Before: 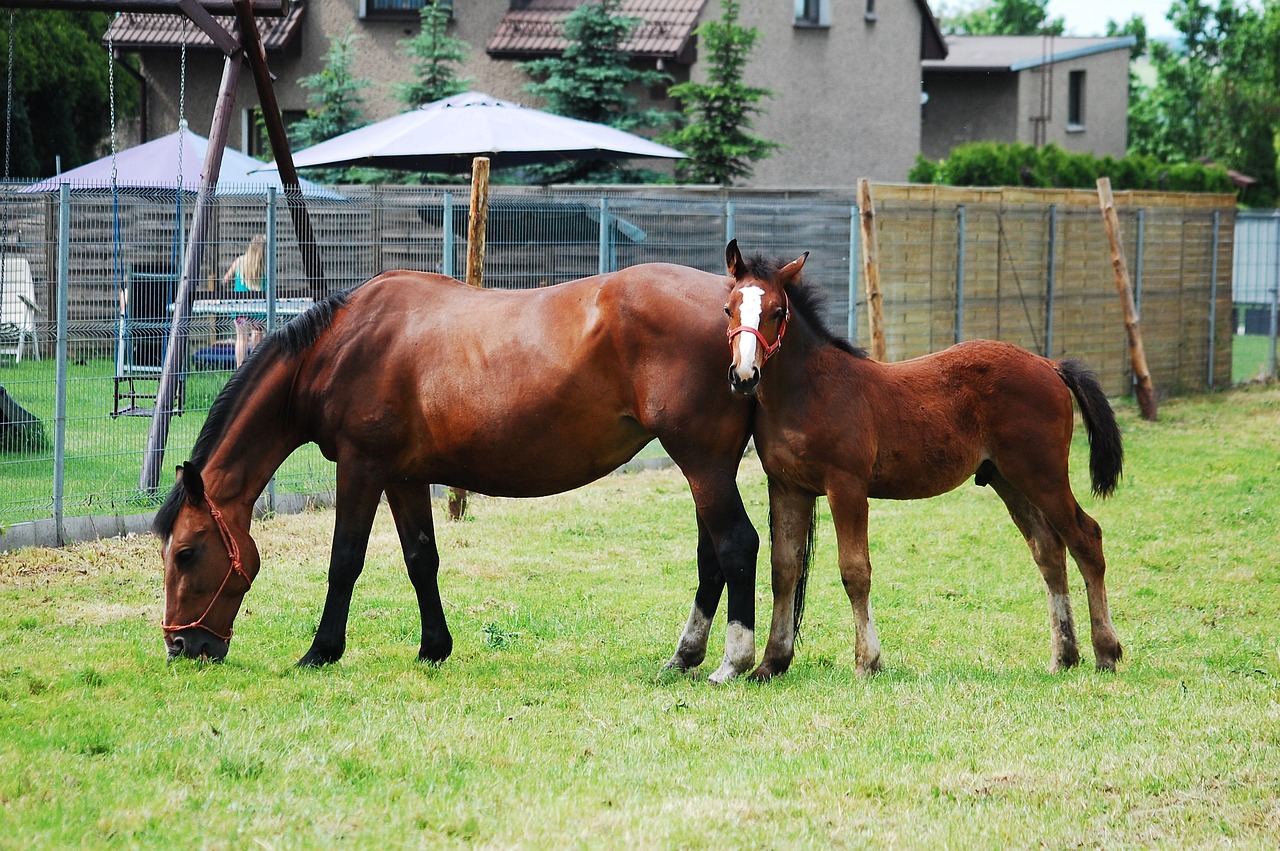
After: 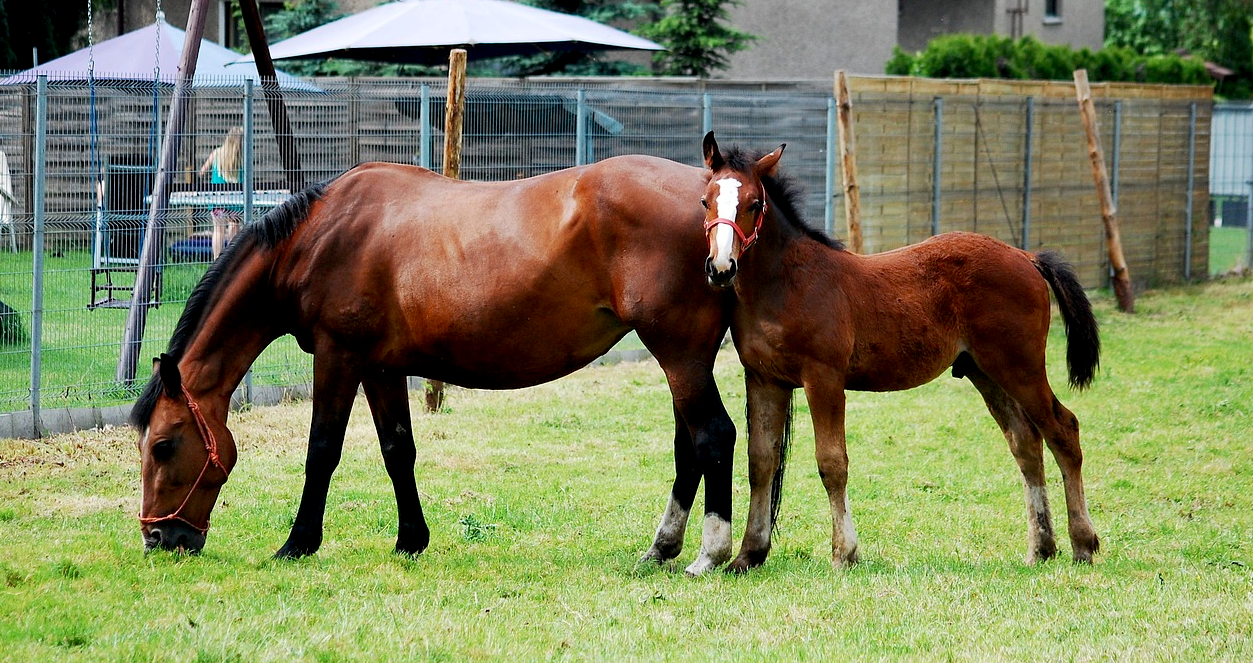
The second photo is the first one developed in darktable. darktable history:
exposure: black level correction 0.009, exposure 0.014 EV, compensate highlight preservation false
crop and rotate: left 1.814%, top 12.818%, right 0.25%, bottom 9.225%
